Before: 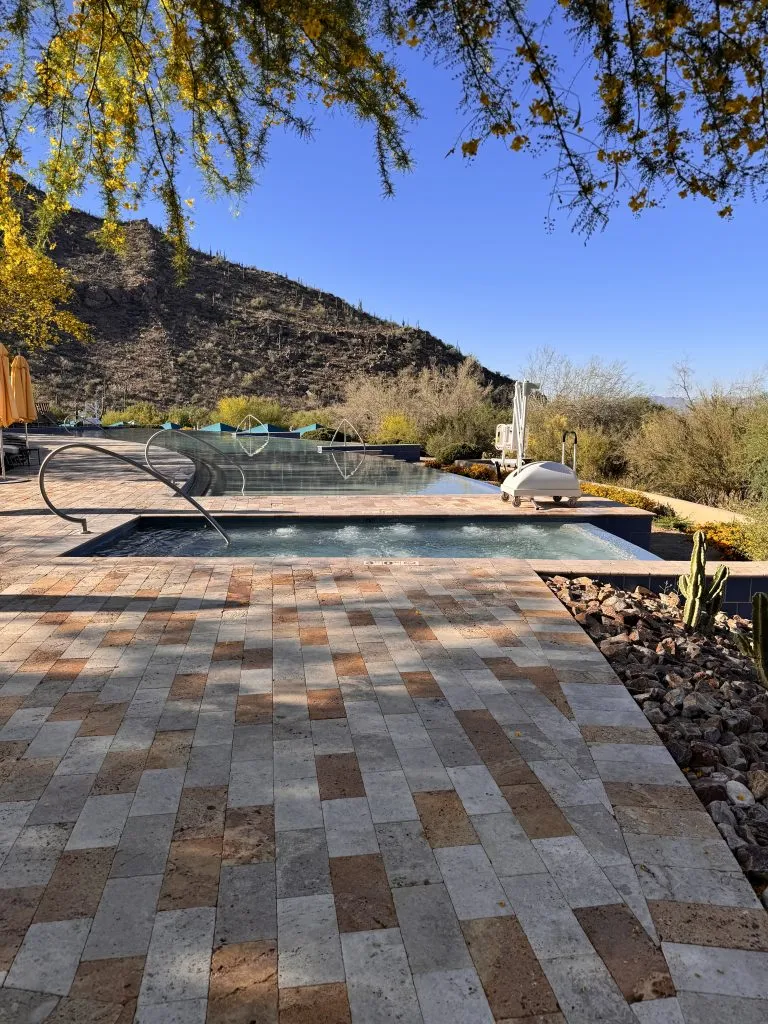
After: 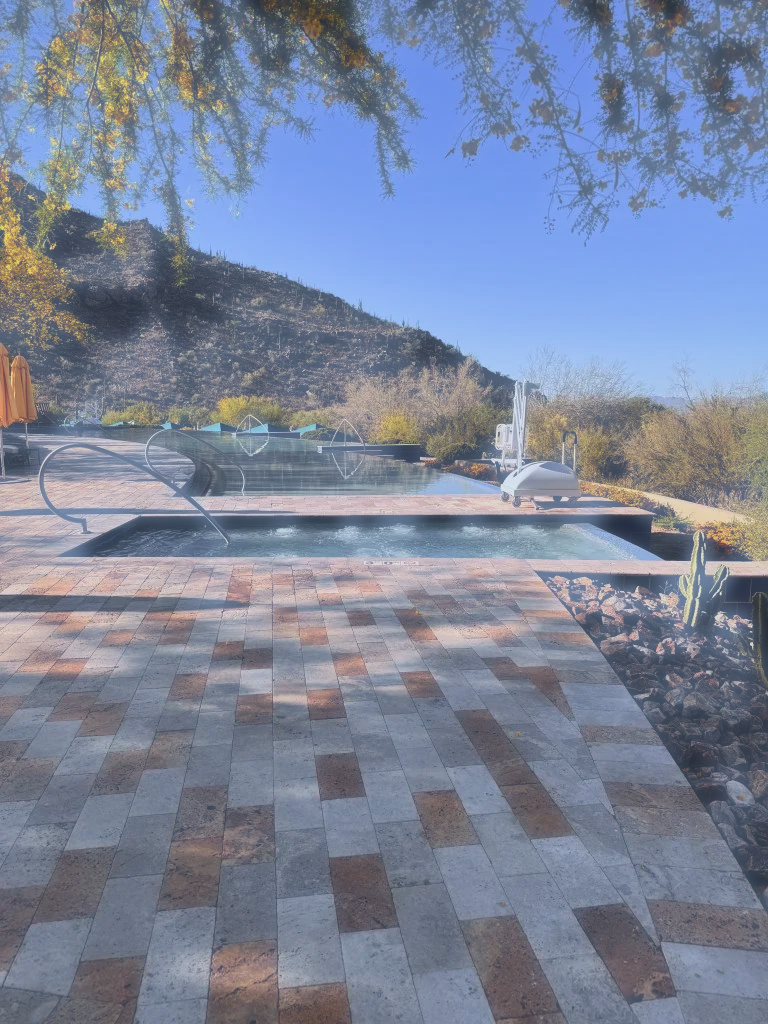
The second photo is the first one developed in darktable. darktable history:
velvia: on, module defaults
shadows and highlights: on, module defaults
haze removal: strength -0.889, distance 0.223, compatibility mode true, adaptive false
